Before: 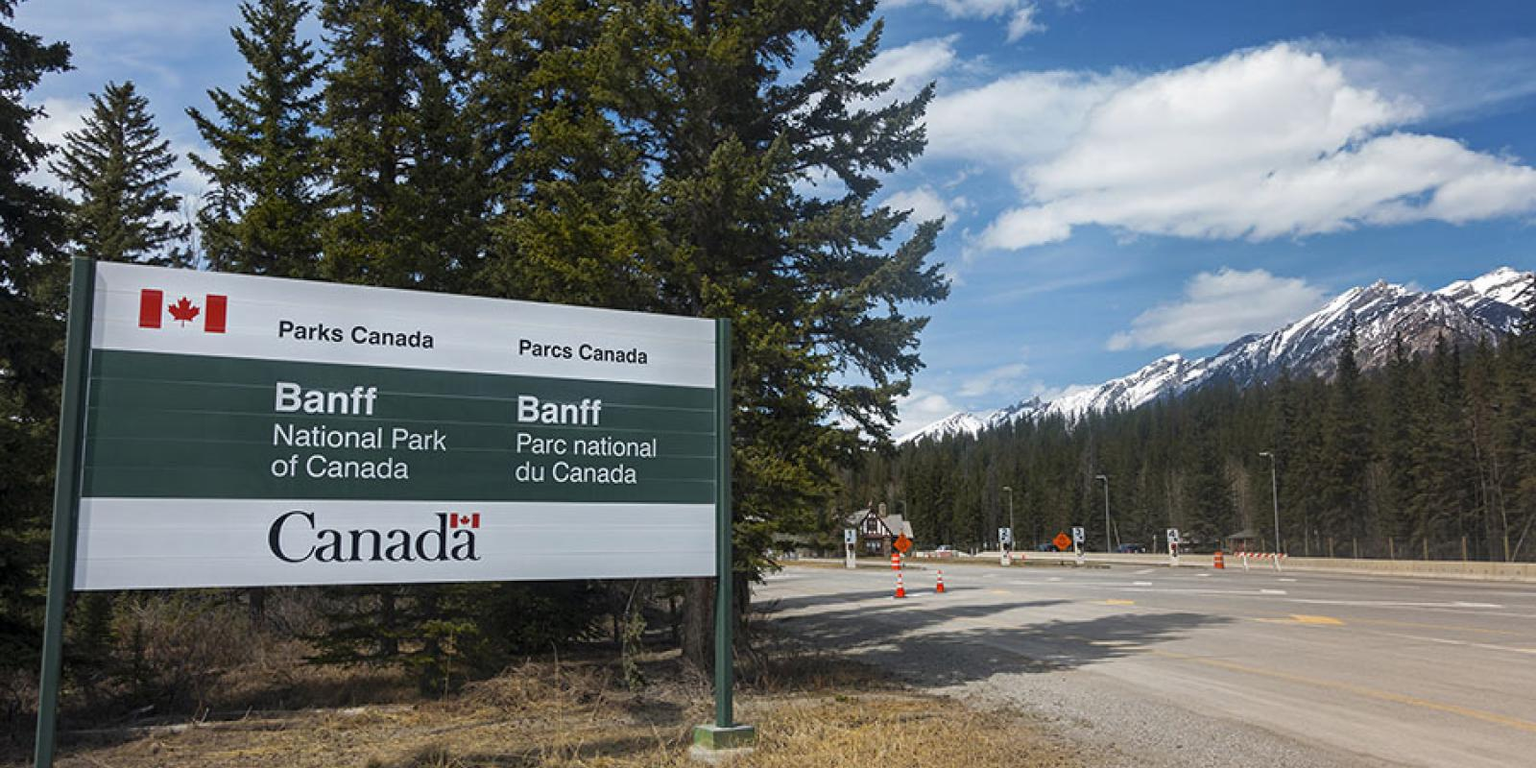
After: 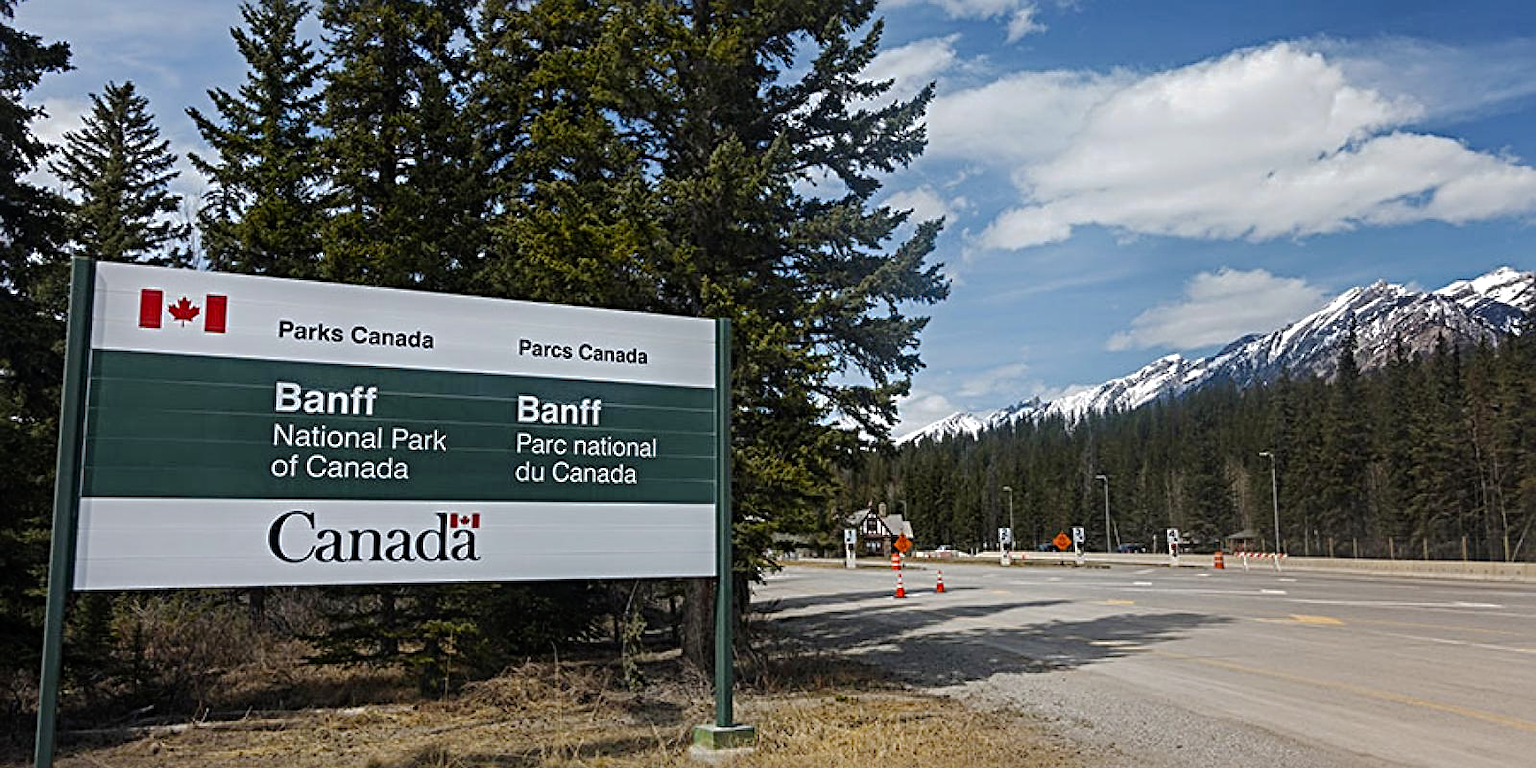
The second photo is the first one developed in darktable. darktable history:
sharpen: radius 4.883
tone curve: curves: ch0 [(0, 0) (0.003, 0.002) (0.011, 0.006) (0.025, 0.013) (0.044, 0.019) (0.069, 0.032) (0.1, 0.056) (0.136, 0.095) (0.177, 0.144) (0.224, 0.193) (0.277, 0.26) (0.335, 0.331) (0.399, 0.405) (0.468, 0.479) (0.543, 0.552) (0.623, 0.624) (0.709, 0.699) (0.801, 0.772) (0.898, 0.856) (1, 1)], preserve colors none
